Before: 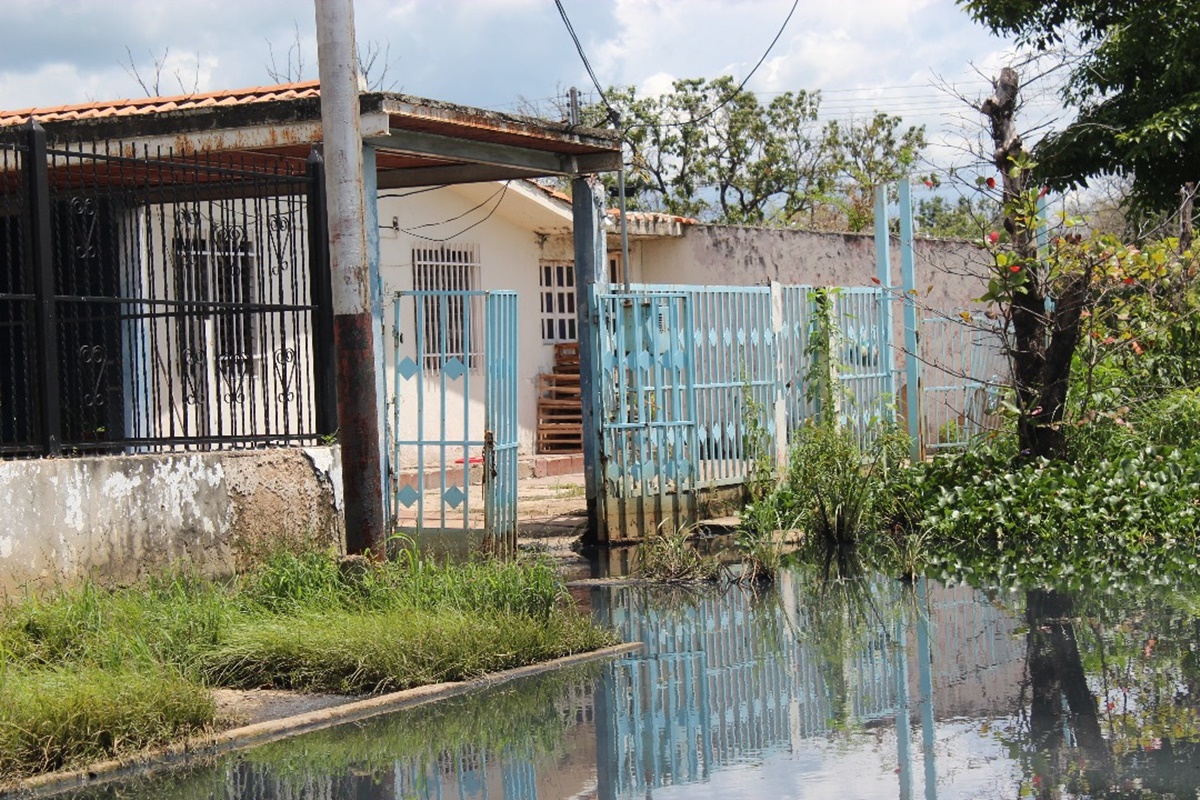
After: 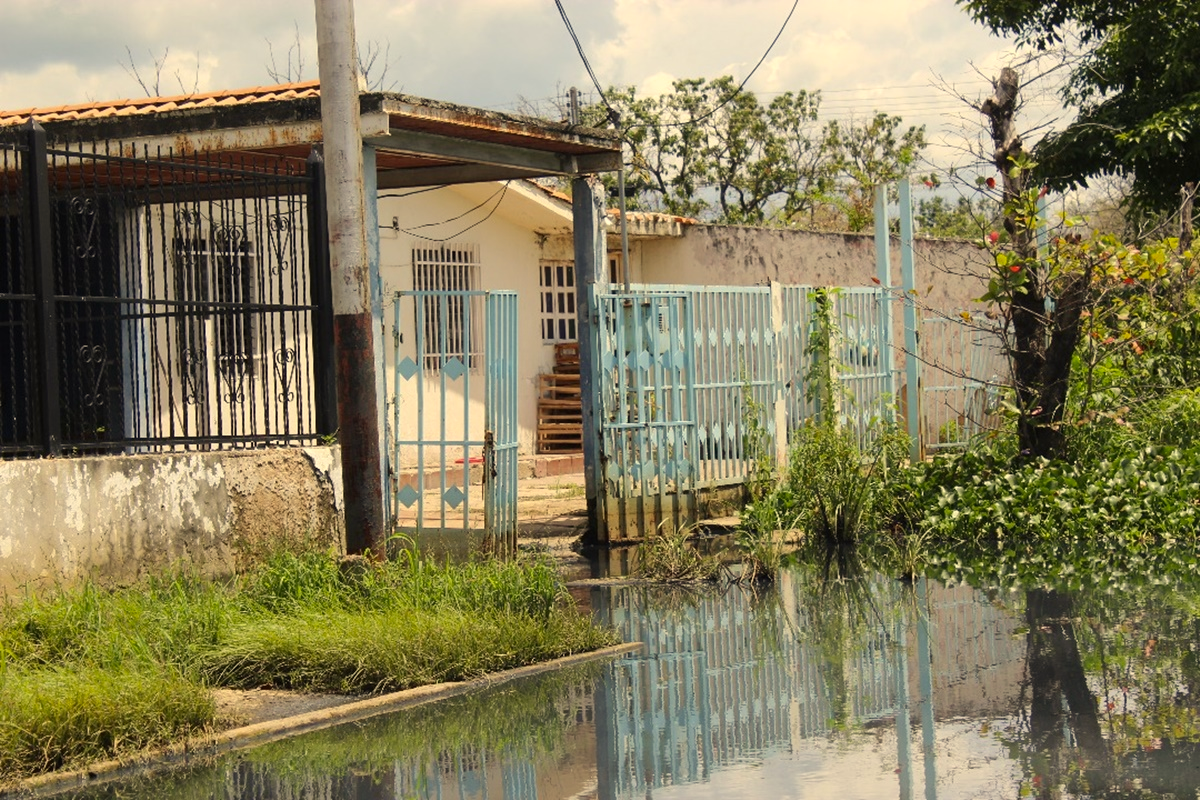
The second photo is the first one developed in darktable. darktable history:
color correction: highlights a* 2.67, highlights b* 23.12
